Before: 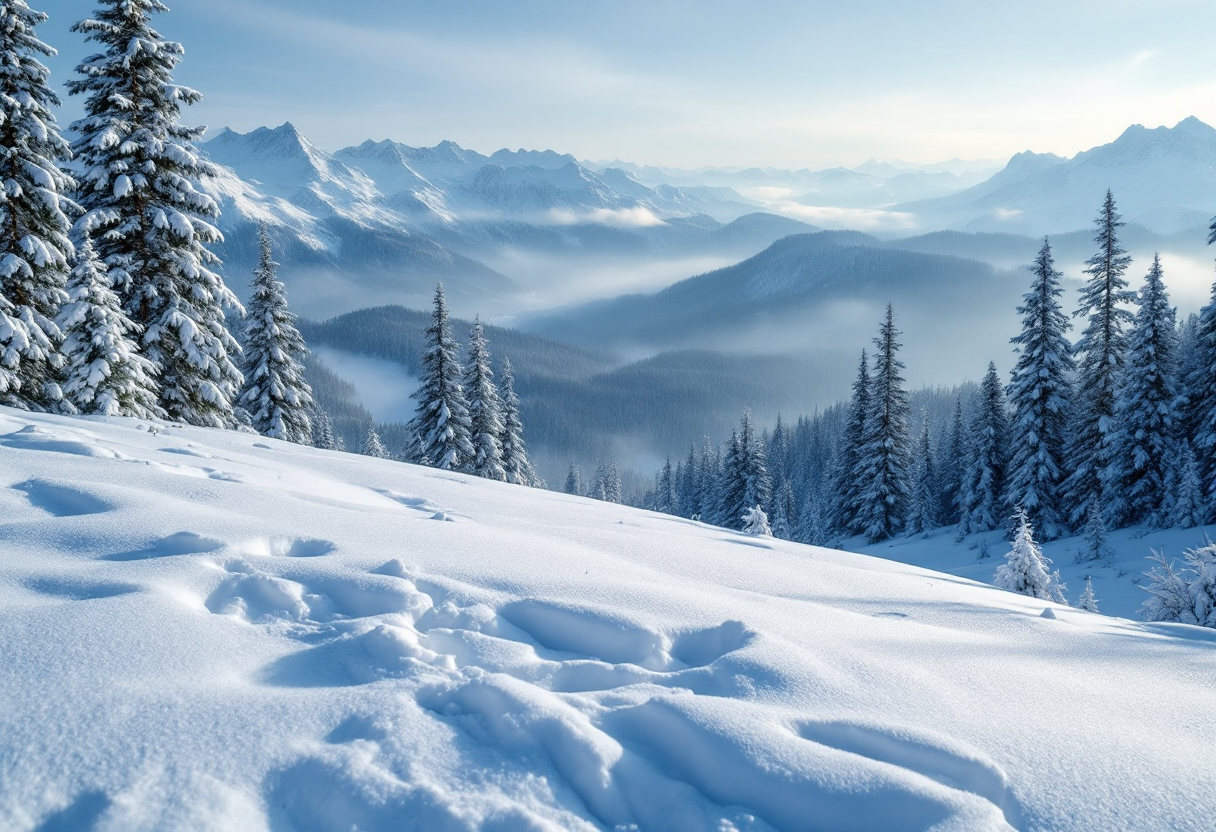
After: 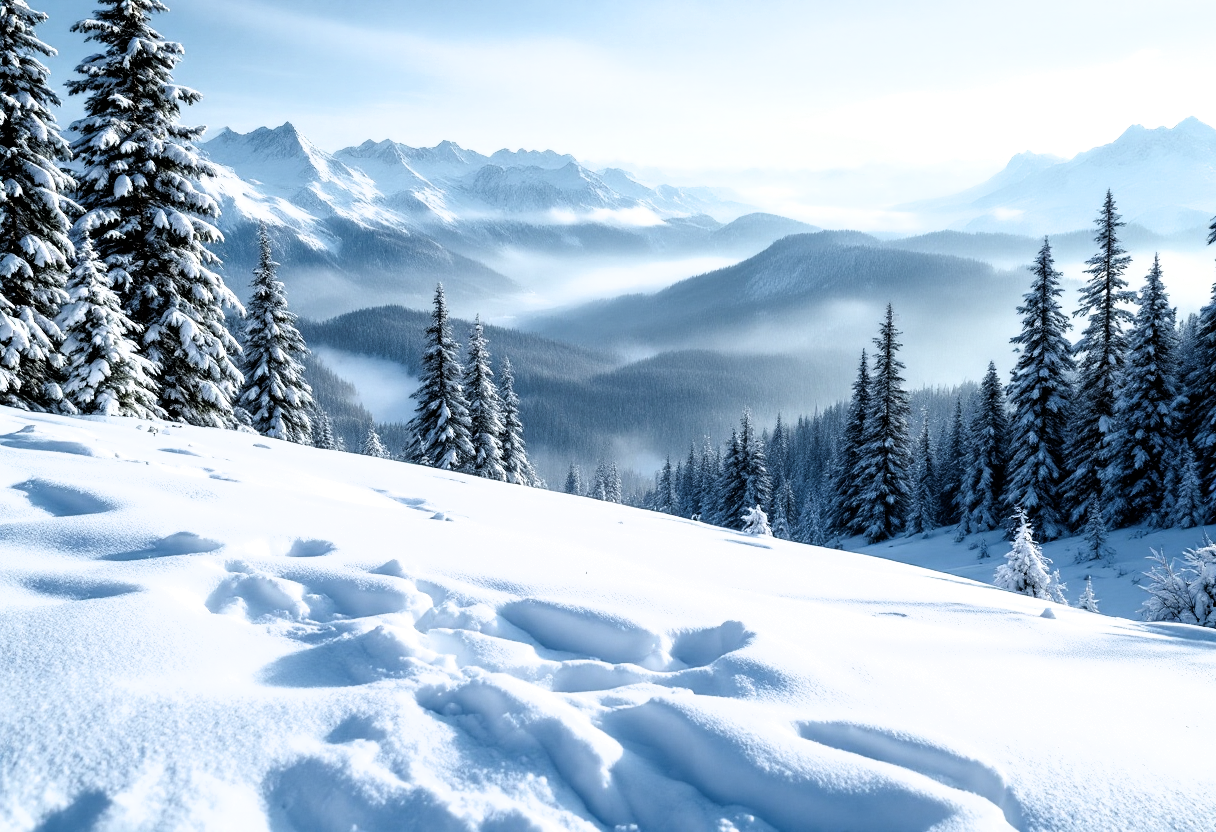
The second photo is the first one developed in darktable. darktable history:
filmic rgb: black relative exposure -8.25 EV, white relative exposure 2.23 EV, threshold 5.99 EV, hardness 7.12, latitude 85.01%, contrast 1.693, highlights saturation mix -3.87%, shadows ↔ highlights balance -2.87%, enable highlight reconstruction true
